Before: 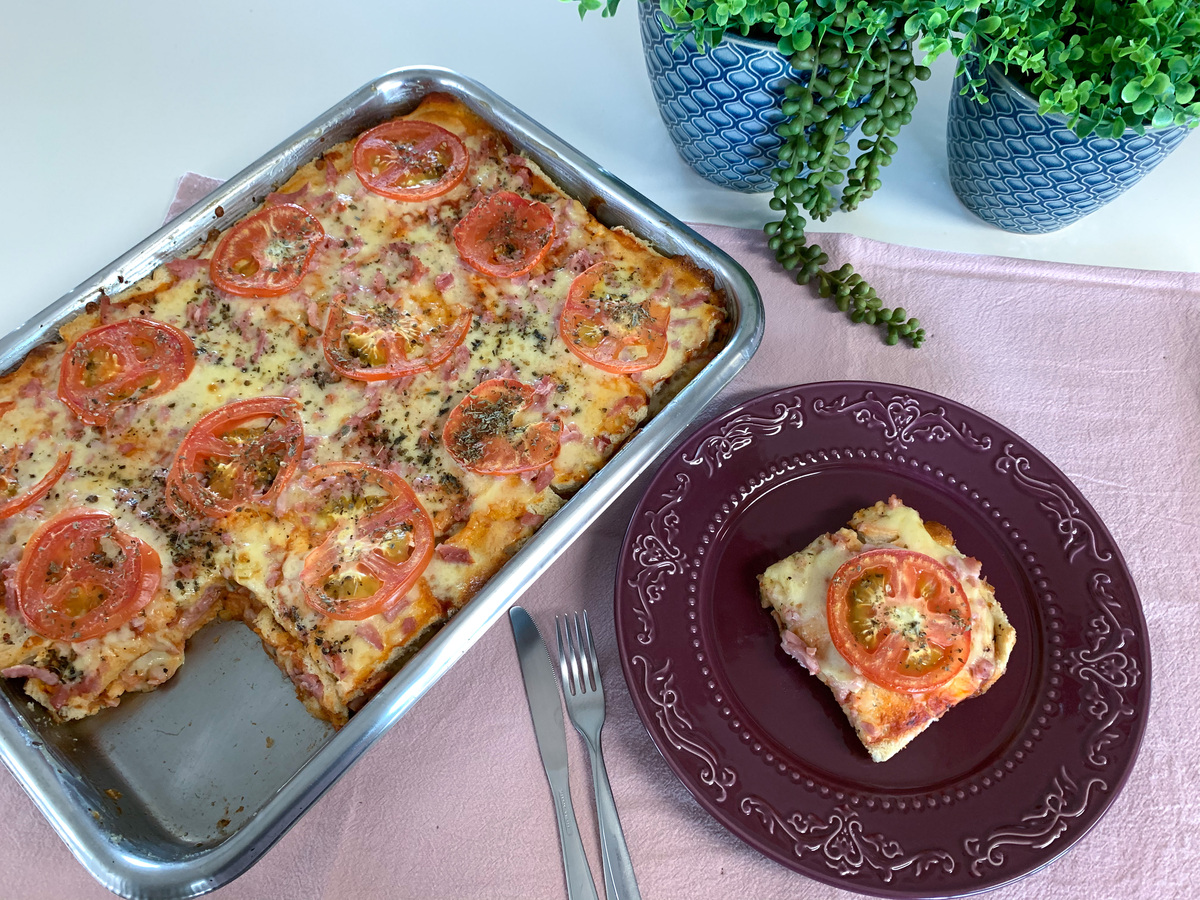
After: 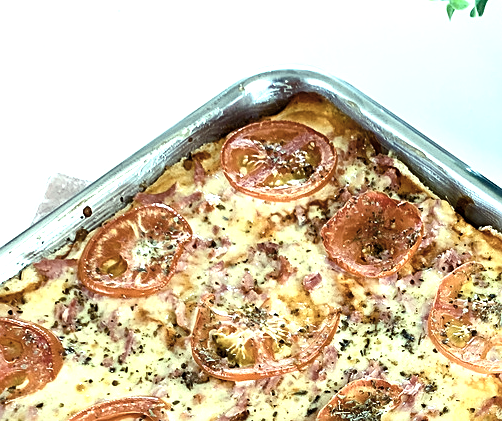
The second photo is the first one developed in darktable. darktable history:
tone equalizer: -8 EV -0.403 EV, -7 EV -0.365 EV, -6 EV -0.33 EV, -5 EV -0.205 EV, -3 EV 0.231 EV, -2 EV 0.343 EV, -1 EV 0.398 EV, +0 EV 0.393 EV, smoothing diameter 24.9%, edges refinement/feathering 12.26, preserve details guided filter
color balance rgb: highlights gain › luminance 15.092%, highlights gain › chroma 7.063%, highlights gain › hue 122.61°, perceptual saturation grading › global saturation 20%, perceptual saturation grading › highlights -25.595%, perceptual saturation grading › shadows 49.98%, perceptual brilliance grading › highlights 13.83%, perceptual brilliance grading › shadows -19.355%, global vibrance 20%
crop and rotate: left 11.083%, top 0.072%, right 47.073%, bottom 53.075%
sharpen: on, module defaults
contrast brightness saturation: contrast 0.103, saturation -0.352
